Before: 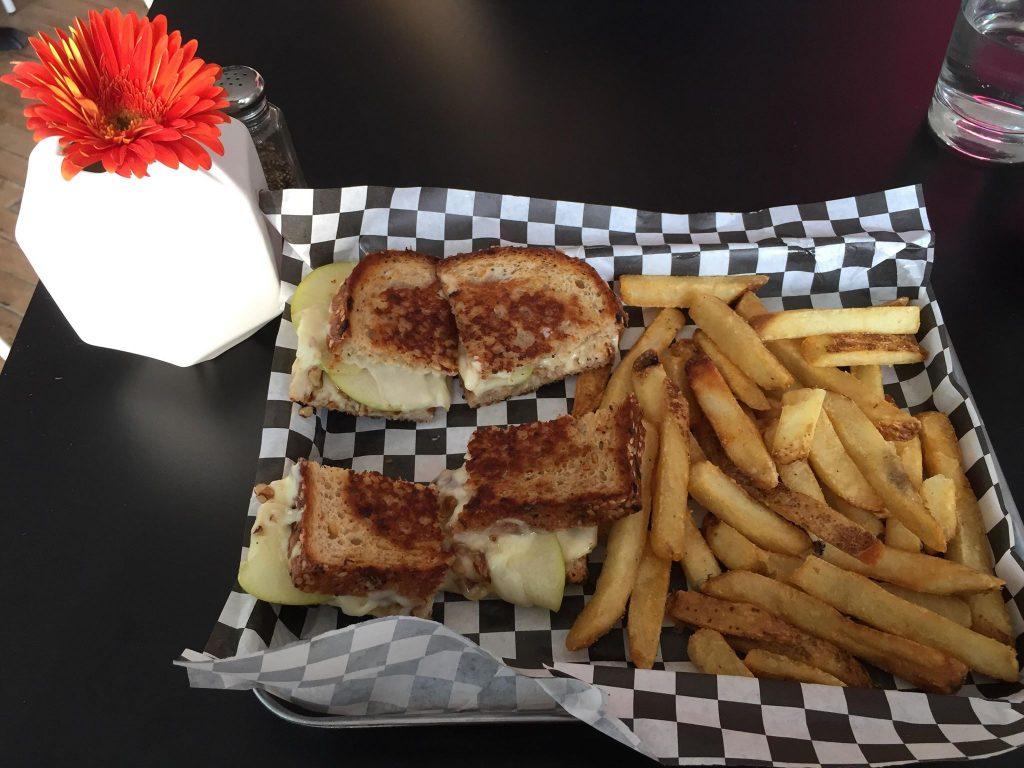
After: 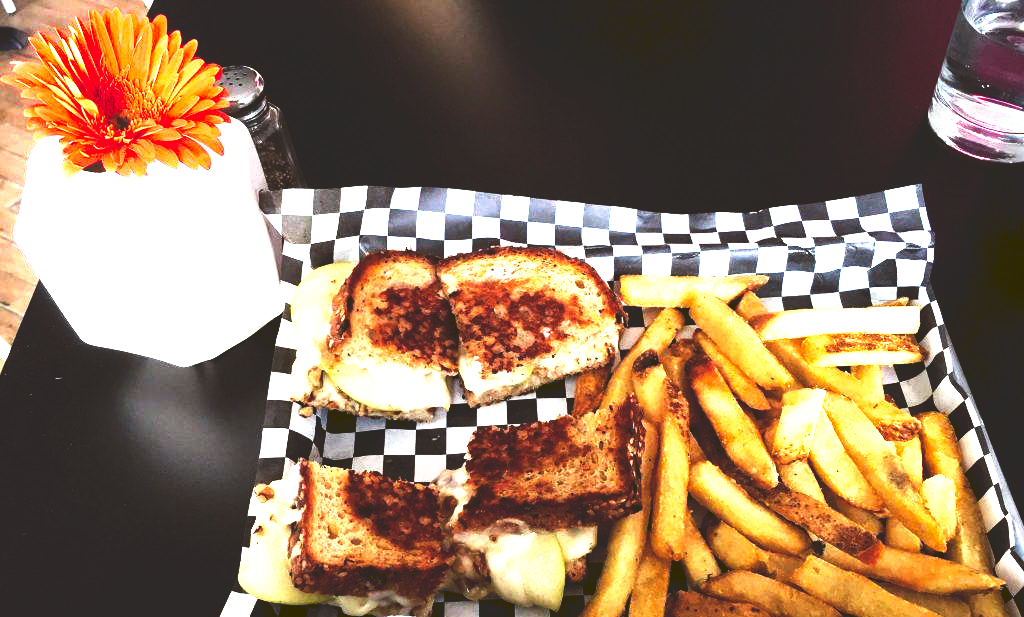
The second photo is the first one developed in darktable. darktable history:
crop: bottom 19.644%
tone equalizer: -8 EV -0.417 EV, -7 EV -0.389 EV, -6 EV -0.333 EV, -5 EV -0.222 EV, -3 EV 0.222 EV, -2 EV 0.333 EV, -1 EV 0.389 EV, +0 EV 0.417 EV, edges refinement/feathering 500, mask exposure compensation -1.57 EV, preserve details no
color correction: saturation 0.99
tone curve: curves: ch0 [(0, 0) (0.003, 0.156) (0.011, 0.156) (0.025, 0.161) (0.044, 0.161) (0.069, 0.161) (0.1, 0.166) (0.136, 0.168) (0.177, 0.179) (0.224, 0.202) (0.277, 0.241) (0.335, 0.296) (0.399, 0.378) (0.468, 0.484) (0.543, 0.604) (0.623, 0.728) (0.709, 0.822) (0.801, 0.918) (0.898, 0.98) (1, 1)], preserve colors none
exposure: black level correction 0, exposure 1.45 EV, compensate exposure bias true, compensate highlight preservation false
color balance: lift [1, 1.015, 1.004, 0.985], gamma [1, 0.958, 0.971, 1.042], gain [1, 0.956, 0.977, 1.044]
base curve: curves: ch0 [(0, 0) (0.595, 0.418) (1, 1)], preserve colors none
